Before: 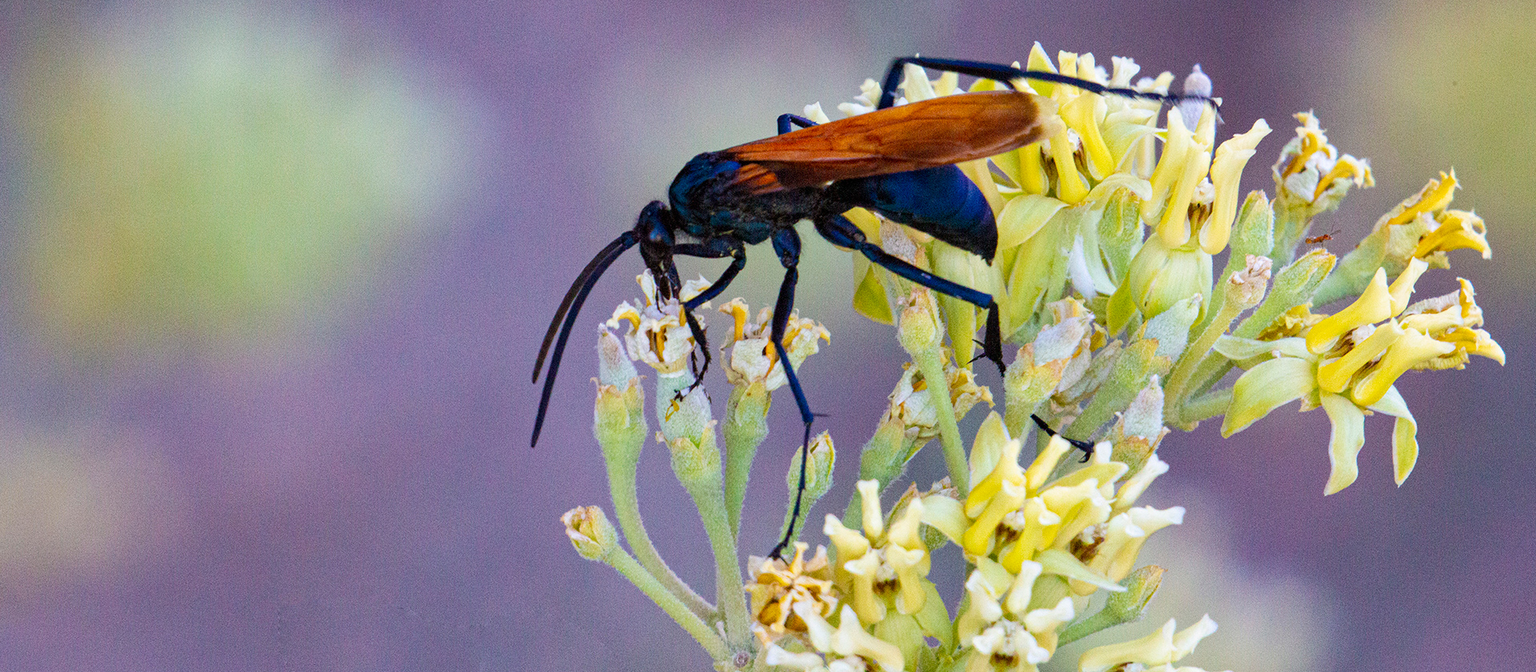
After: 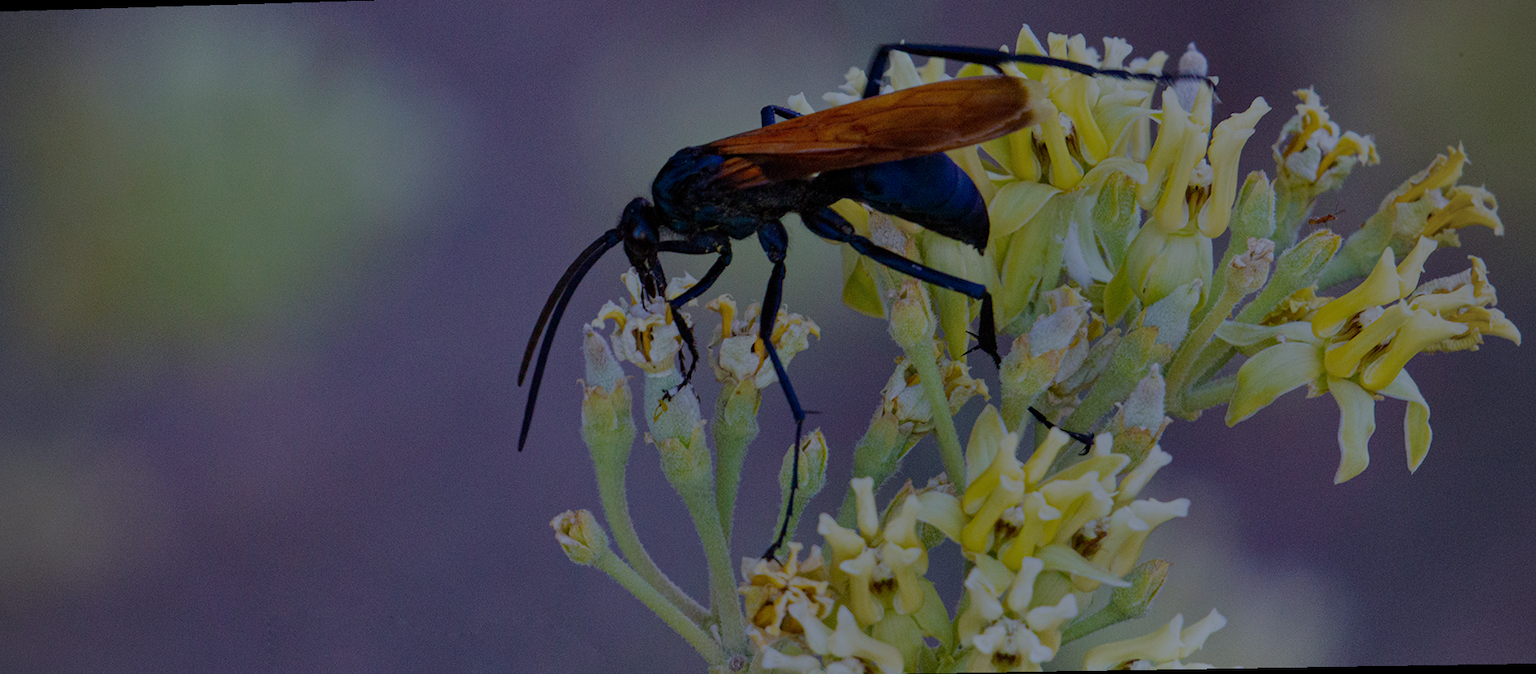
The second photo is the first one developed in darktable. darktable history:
exposure: exposure -2.002 EV, compensate highlight preservation false
shadows and highlights: shadows 30.86, highlights 0, soften with gaussian
rotate and perspective: rotation -1.32°, lens shift (horizontal) -0.031, crop left 0.015, crop right 0.985, crop top 0.047, crop bottom 0.982
vignetting: on, module defaults
white balance: red 0.954, blue 1.079
